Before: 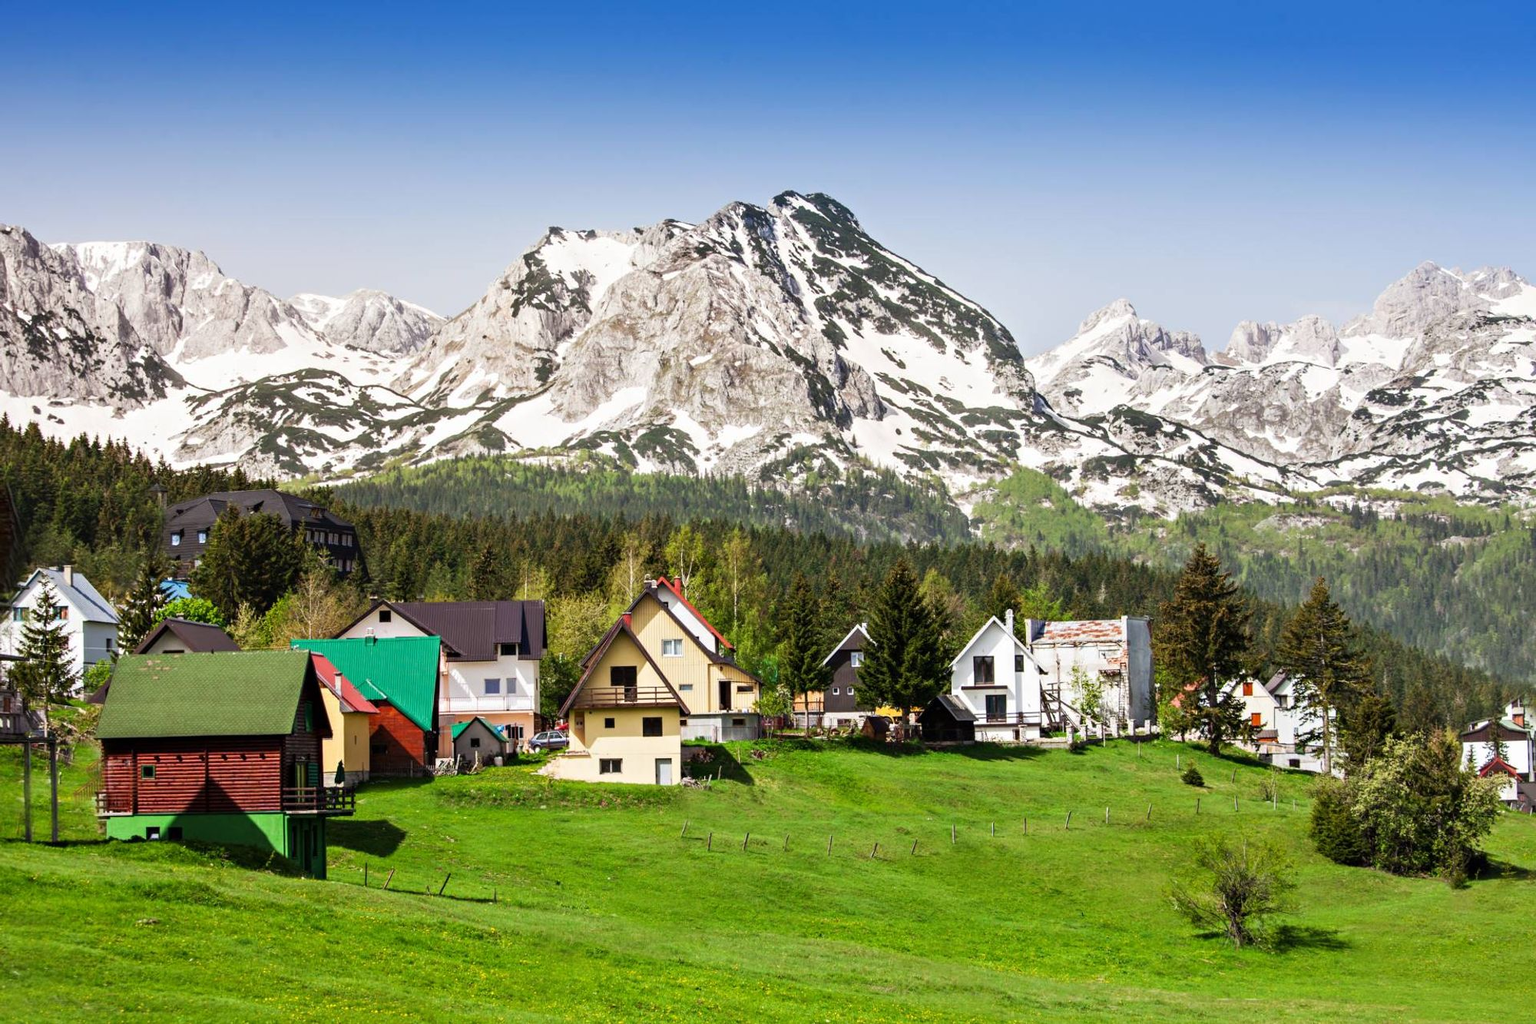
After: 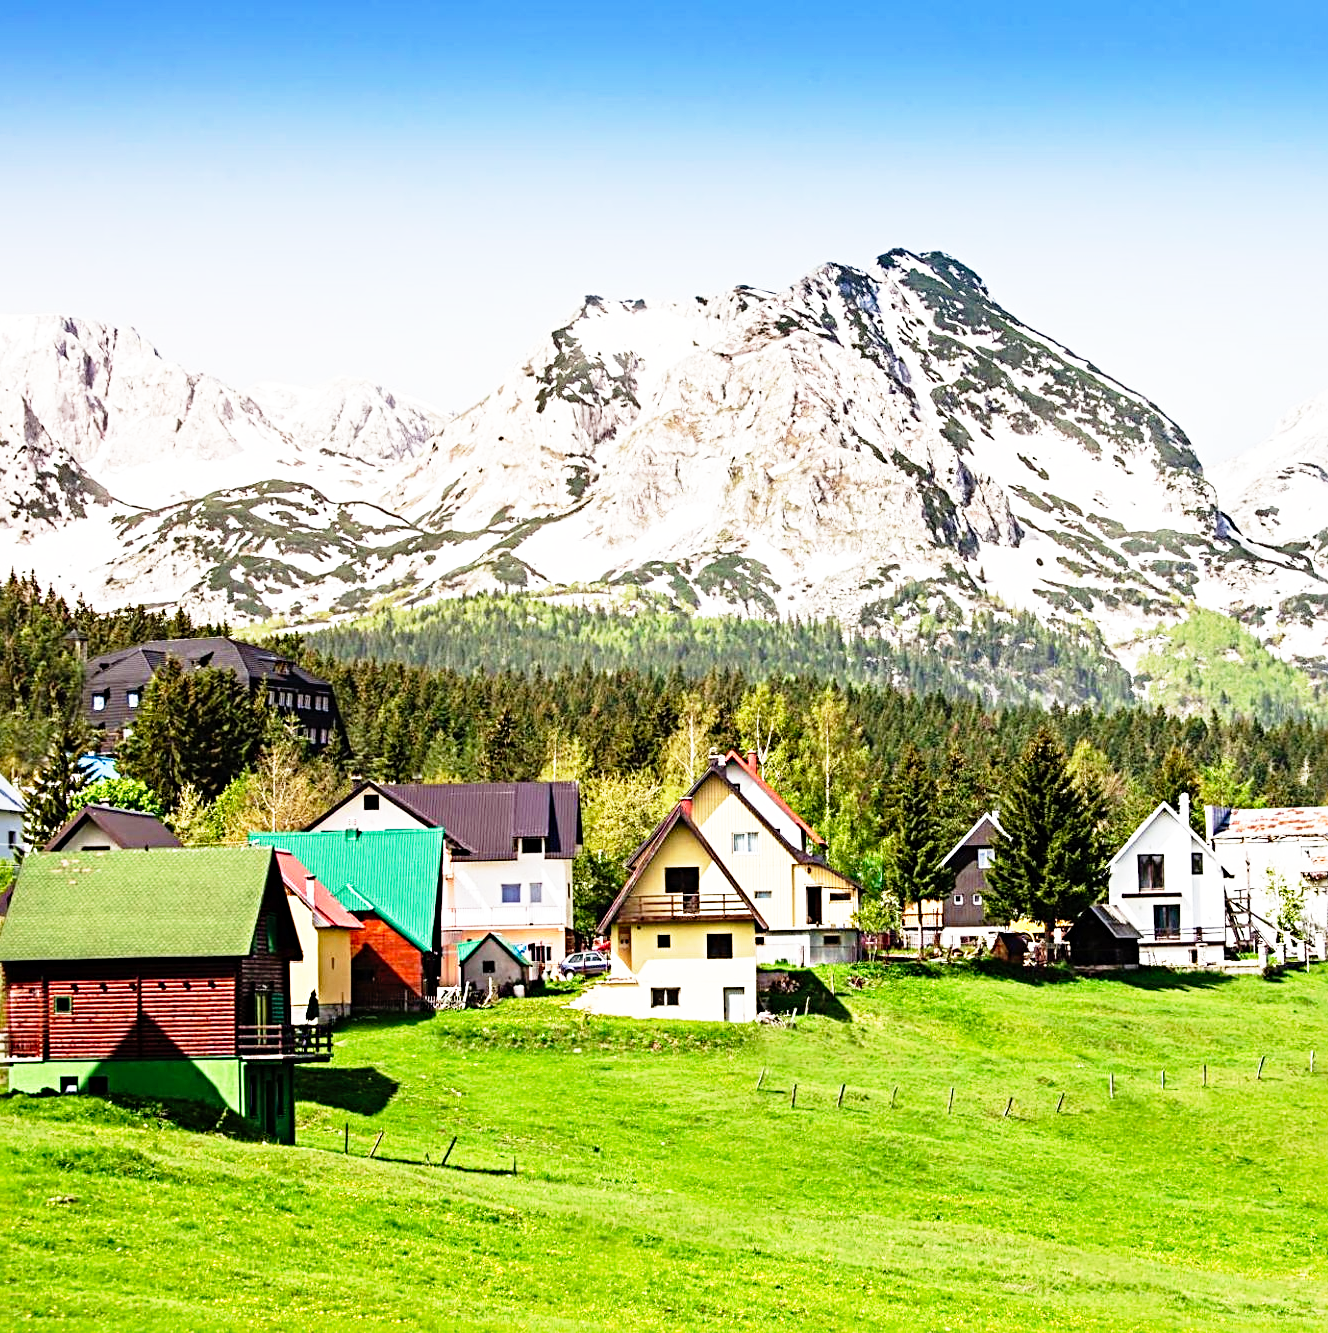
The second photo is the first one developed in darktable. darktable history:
crop and rotate: left 6.504%, right 27.077%
velvia: strength 15.04%
sharpen: radius 3.997
color correction: highlights b* 0.063, saturation 0.991
base curve: curves: ch0 [(0, 0) (0.012, 0.01) (0.073, 0.168) (0.31, 0.711) (0.645, 0.957) (1, 1)], preserve colors none
